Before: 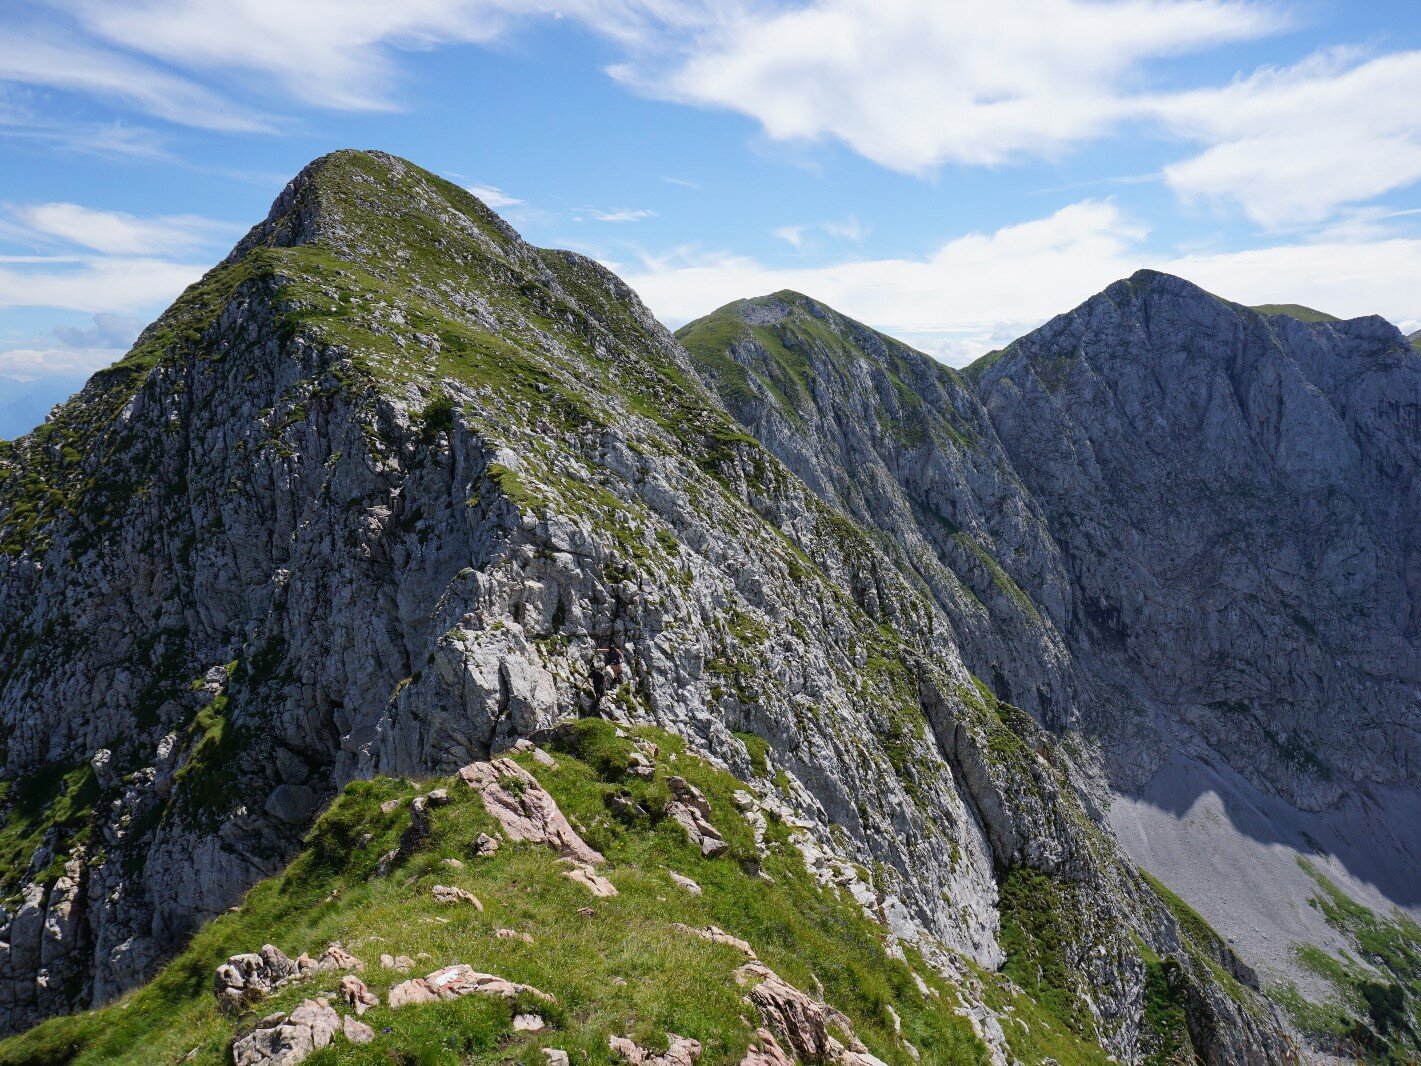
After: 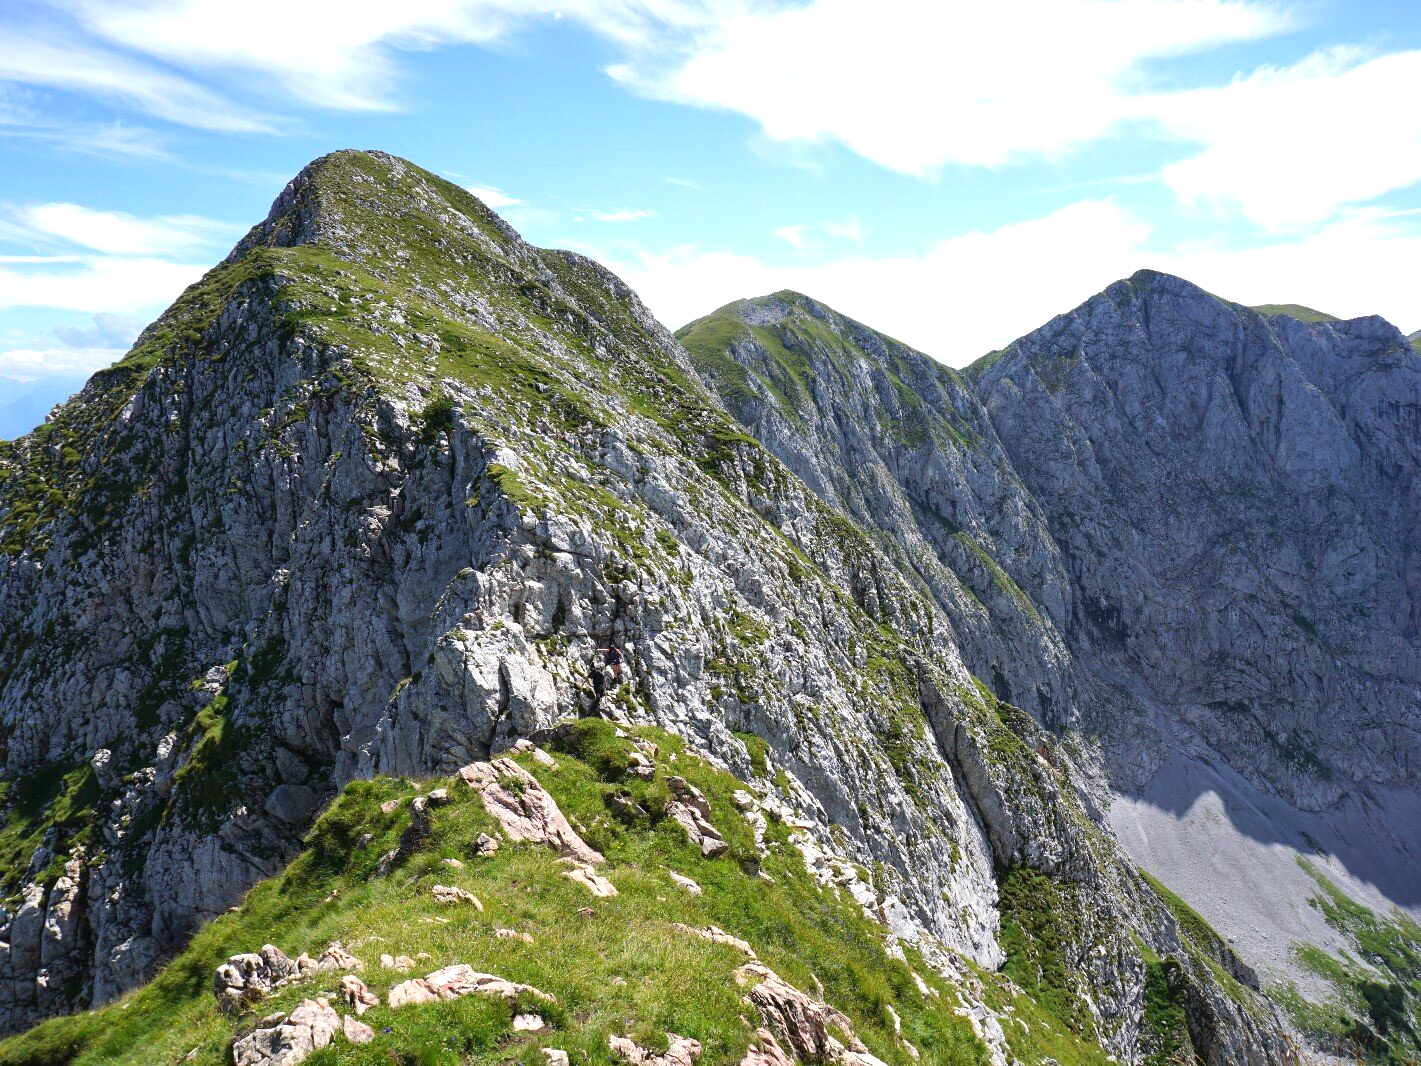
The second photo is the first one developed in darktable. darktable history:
exposure: black level correction 0, exposure 0.703 EV, compensate exposure bias true, compensate highlight preservation false
